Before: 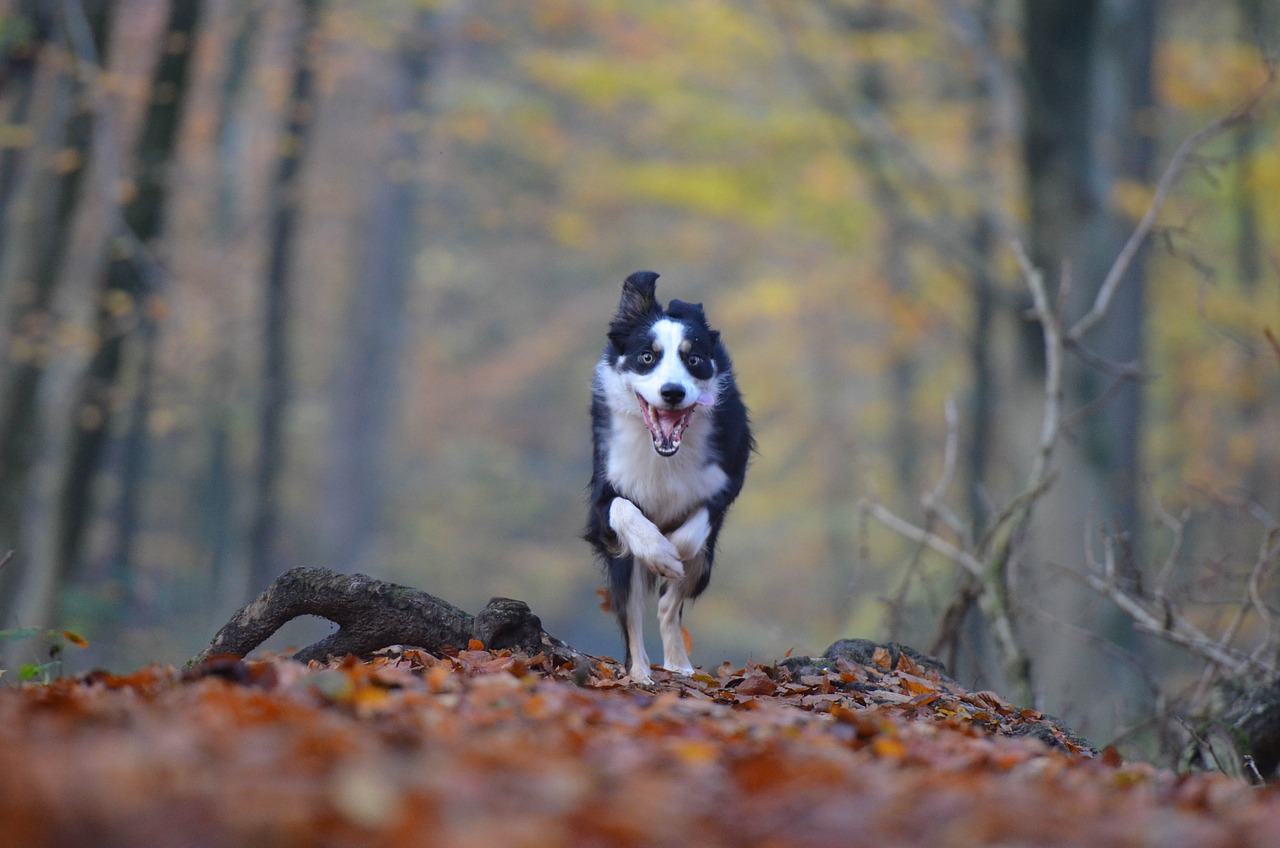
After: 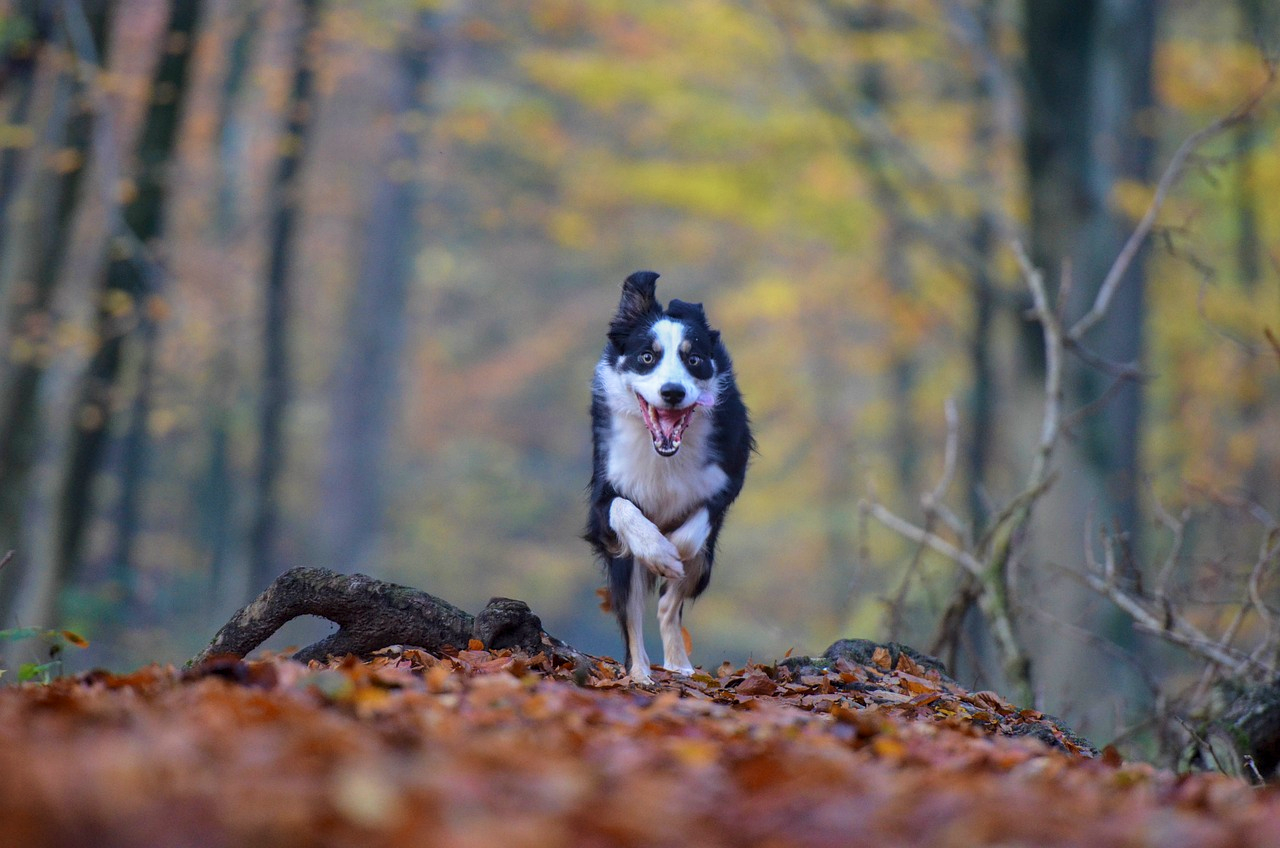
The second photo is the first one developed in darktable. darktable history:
exposure: exposure -0.048 EV, compensate highlight preservation false
local contrast: on, module defaults
velvia: strength 40%
